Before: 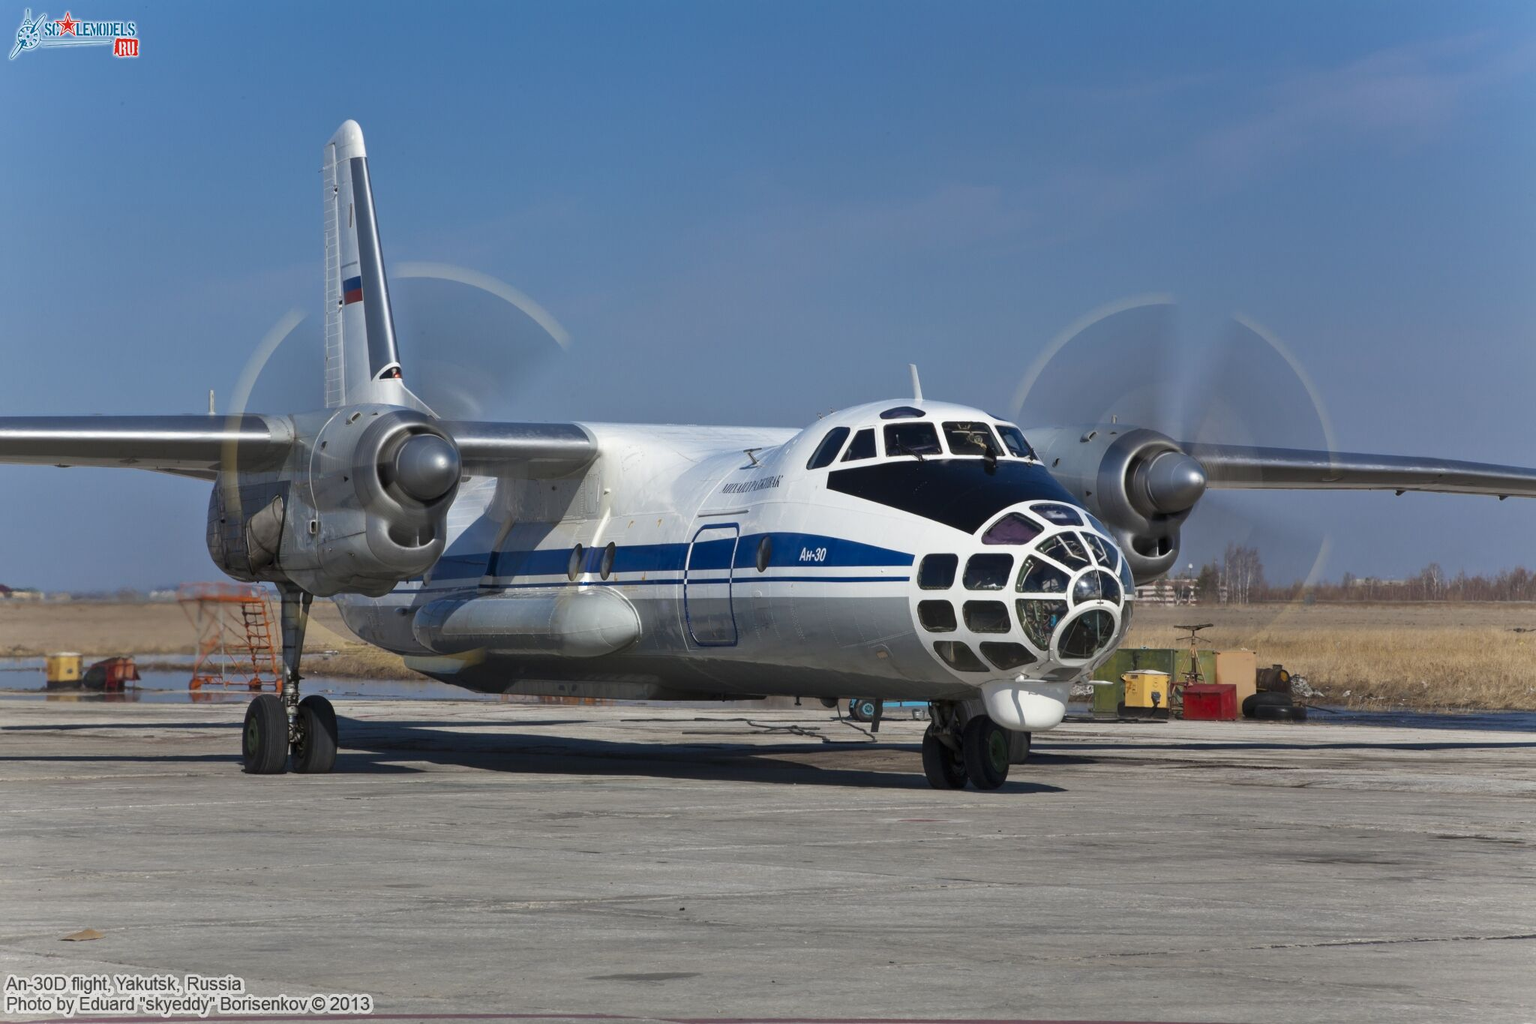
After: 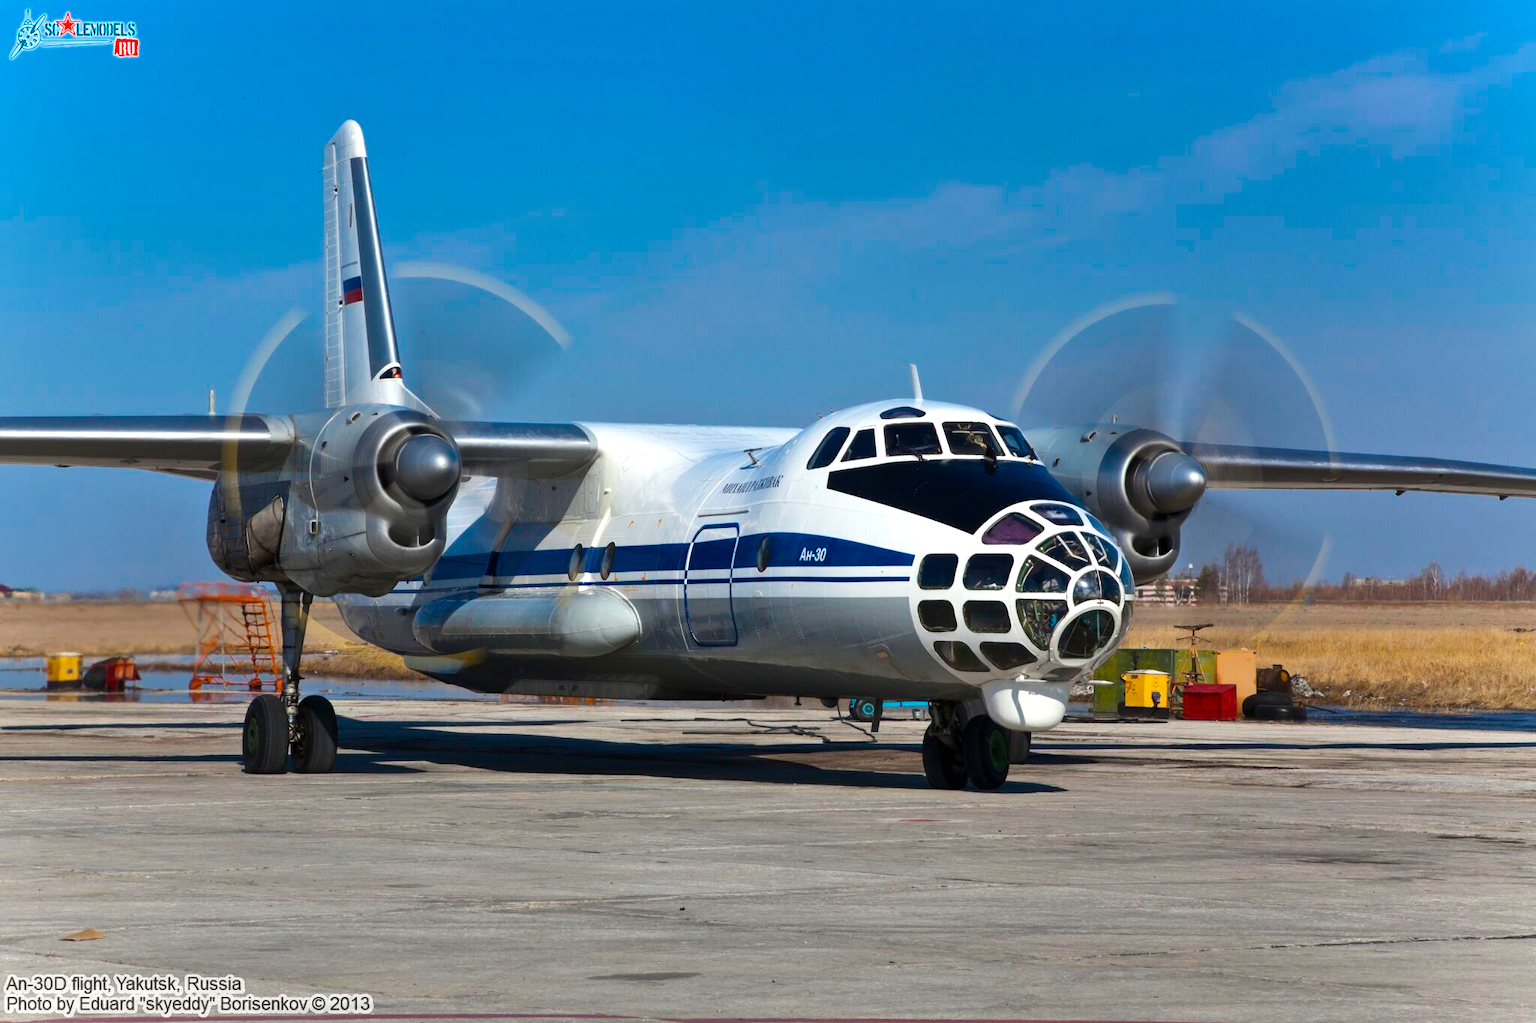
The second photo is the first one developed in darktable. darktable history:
tone equalizer: -8 EV -0.417 EV, -7 EV -0.389 EV, -6 EV -0.333 EV, -5 EV -0.222 EV, -3 EV 0.222 EV, -2 EV 0.333 EV, -1 EV 0.389 EV, +0 EV 0.417 EV, edges refinement/feathering 500, mask exposure compensation -1.57 EV, preserve details no
color balance rgb: linear chroma grading › global chroma 15%, perceptual saturation grading › global saturation 30%
